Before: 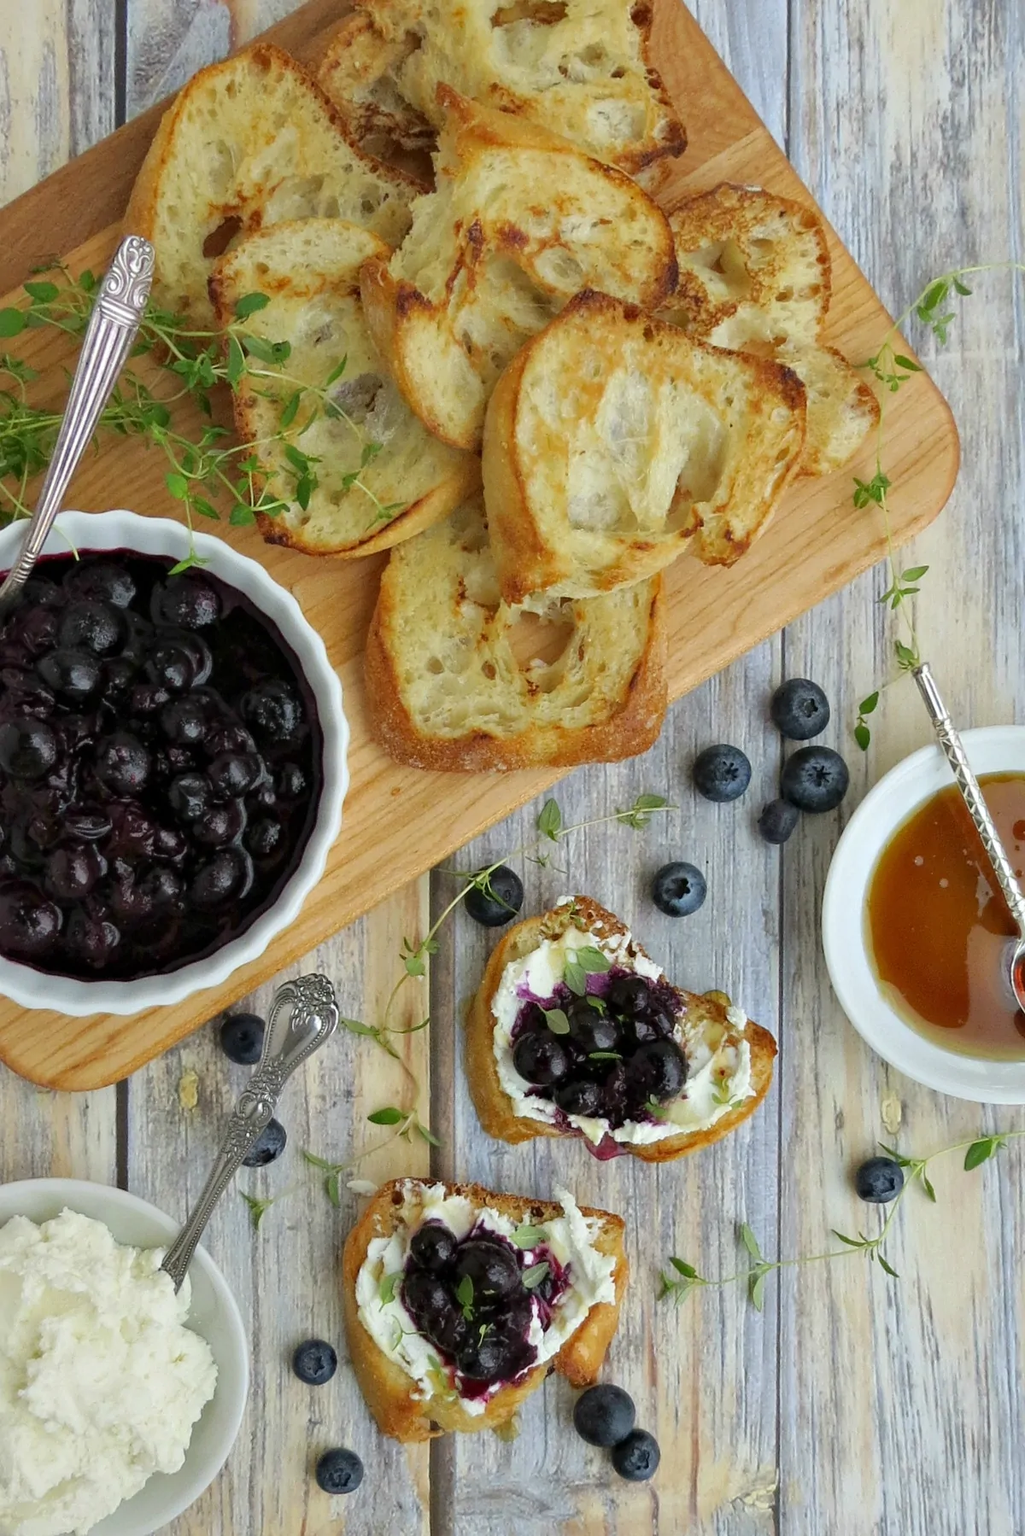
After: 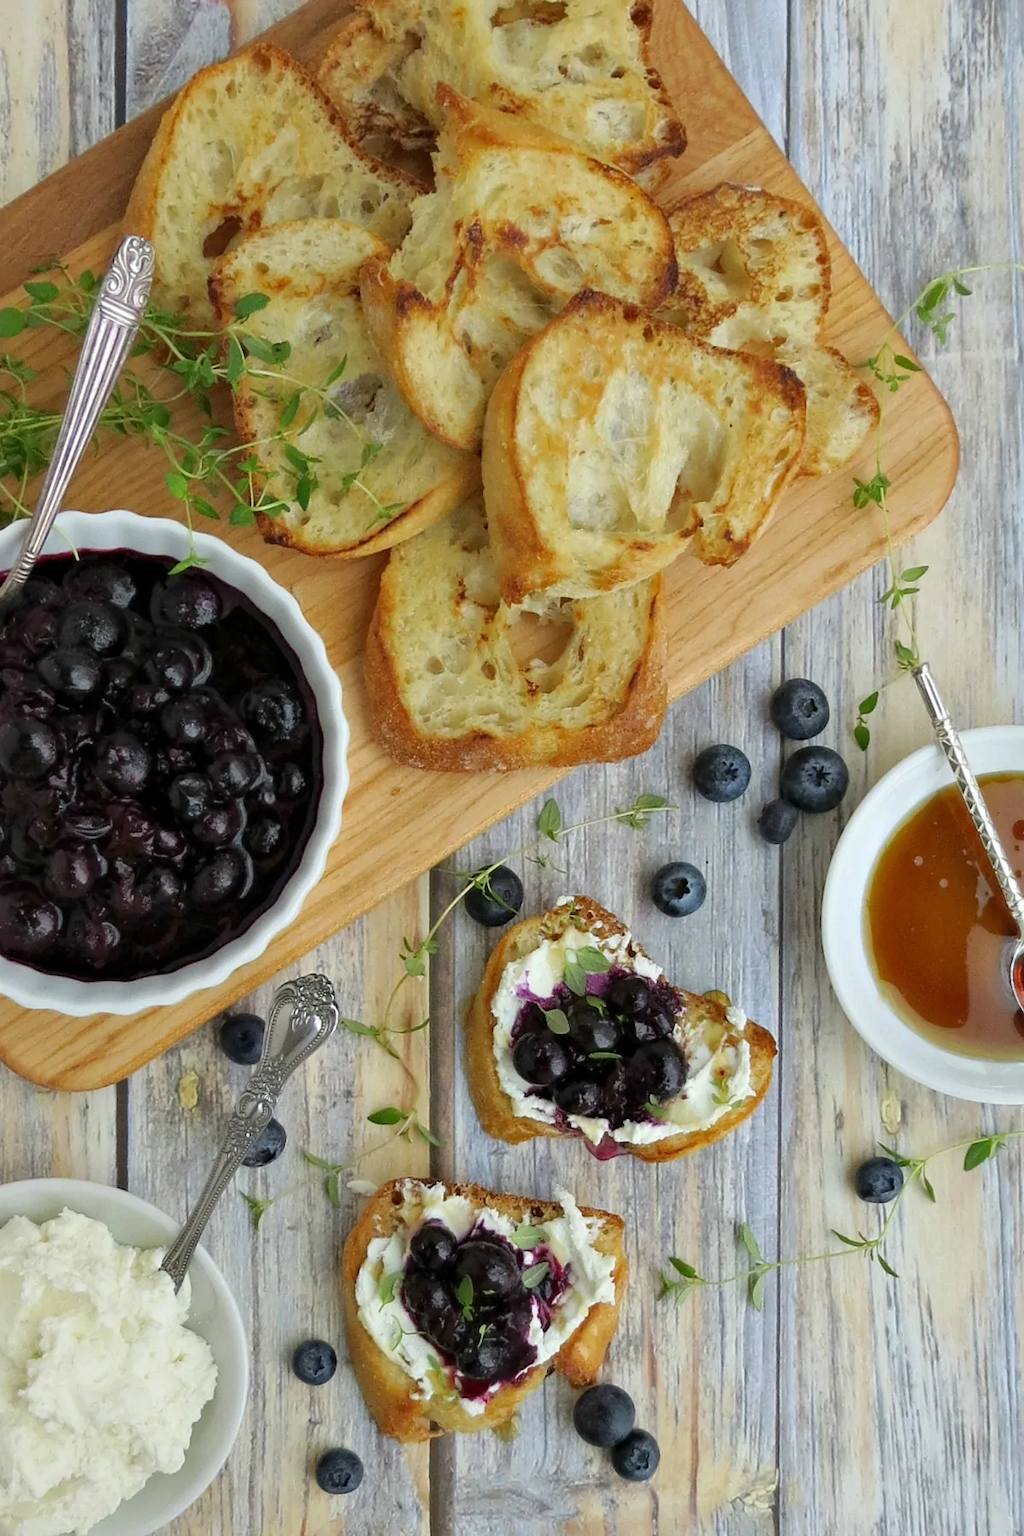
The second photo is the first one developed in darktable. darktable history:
exposure: compensate exposure bias true, compensate highlight preservation false
levels: mode automatic, black 0.023%, white 99.97%, levels [0.062, 0.494, 0.925]
